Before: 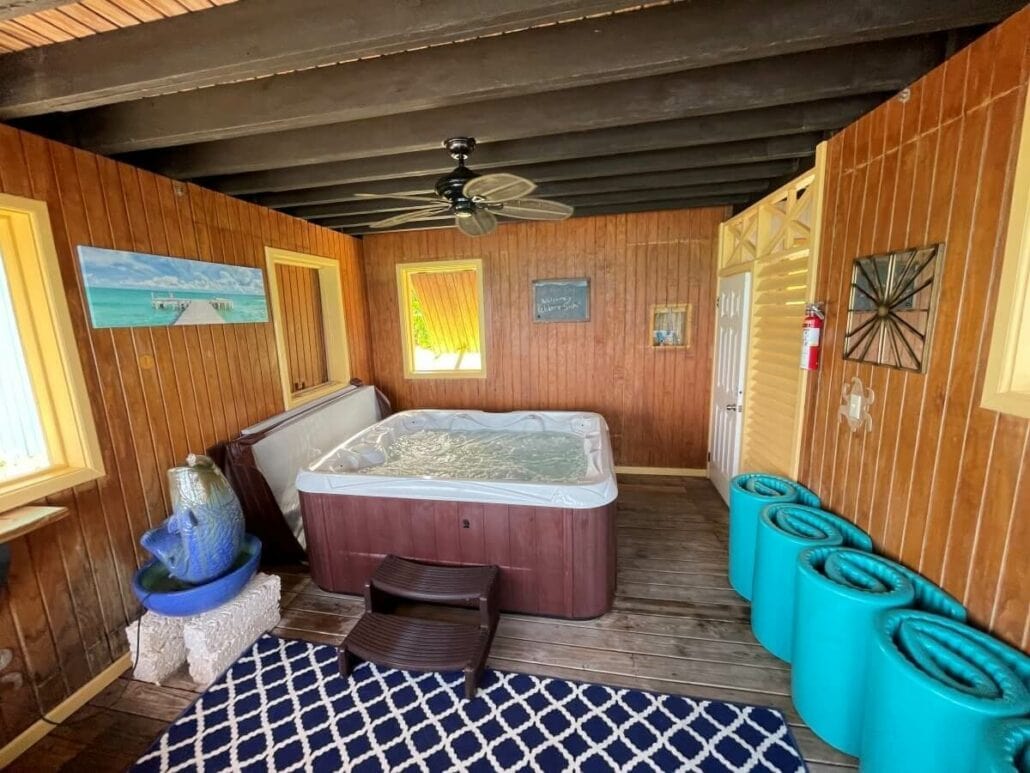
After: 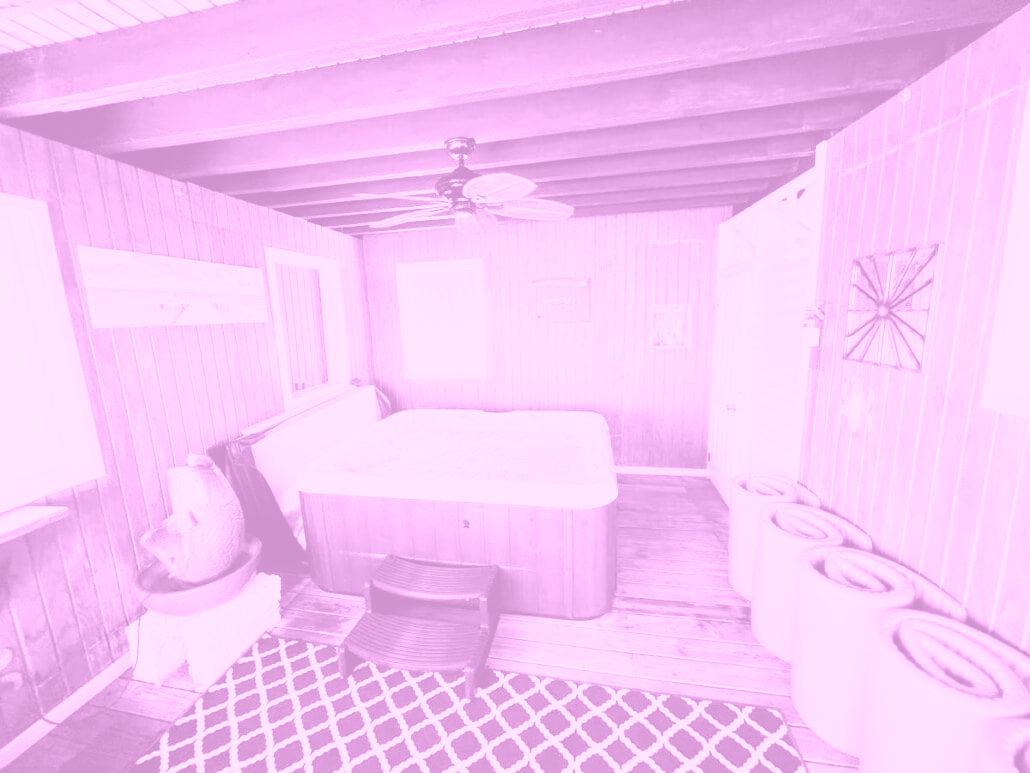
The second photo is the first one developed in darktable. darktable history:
colorize: hue 331.2°, saturation 75%, source mix 30.28%, lightness 70.52%, version 1
white balance: red 0.982, blue 1.018
exposure: exposure 0.217 EV, compensate highlight preservation false
color calibration: illuminant as shot in camera, x 0.358, y 0.373, temperature 4628.91 K
base curve: curves: ch0 [(0, 0) (0.007, 0.004) (0.027, 0.03) (0.046, 0.07) (0.207, 0.54) (0.442, 0.872) (0.673, 0.972) (1, 1)], preserve colors none
